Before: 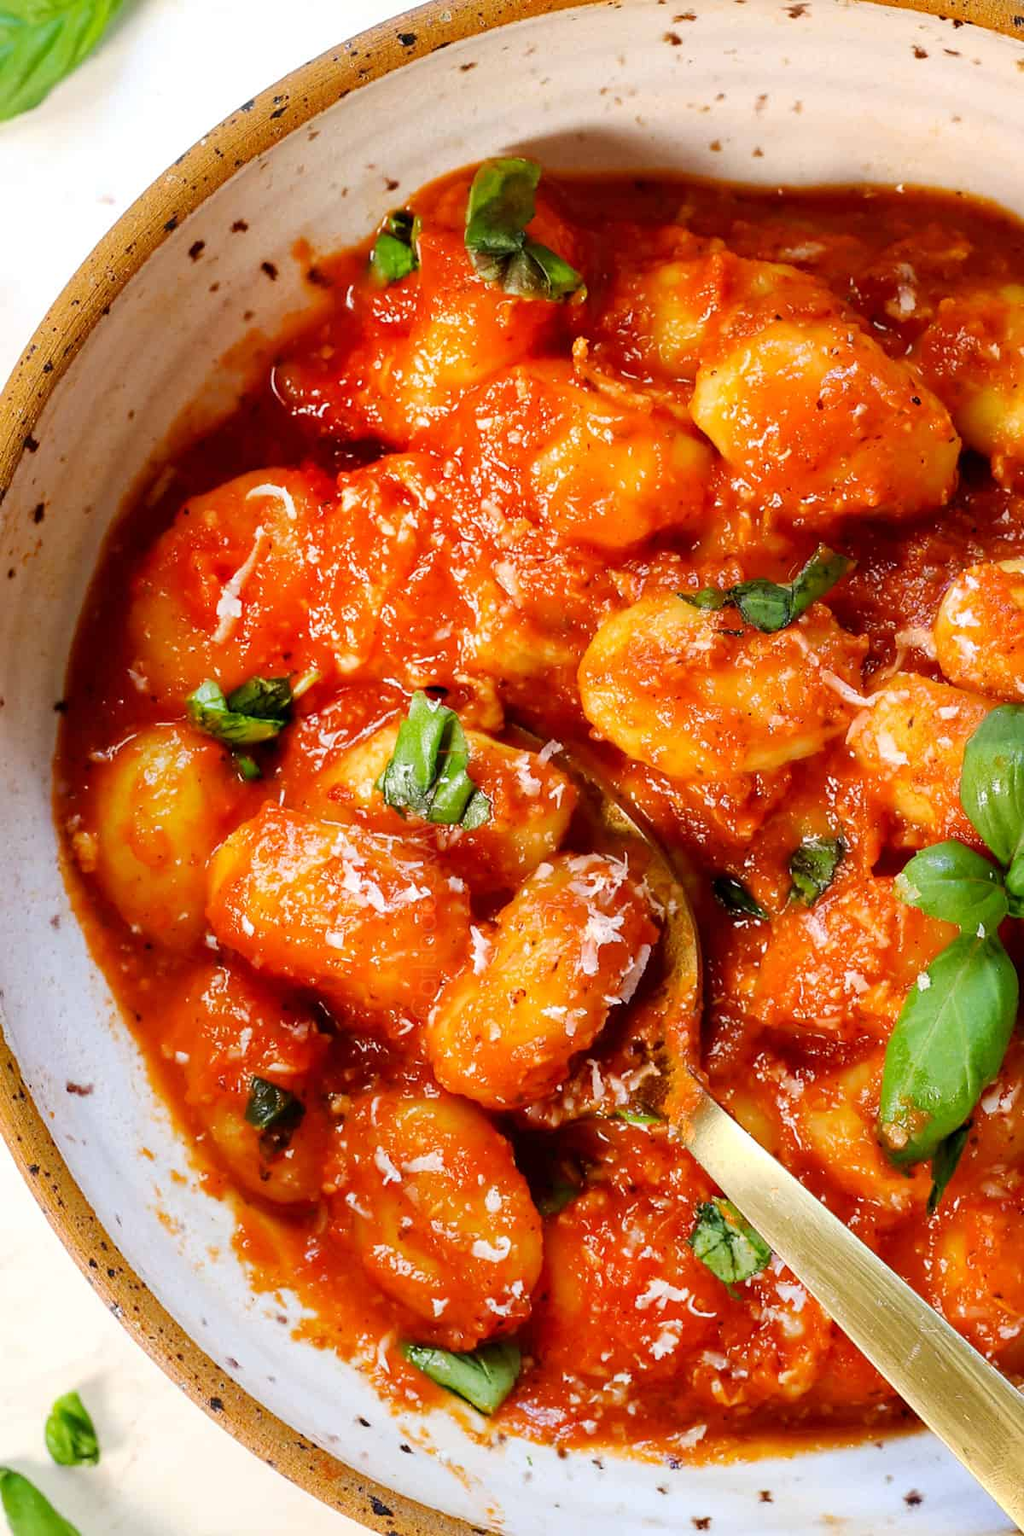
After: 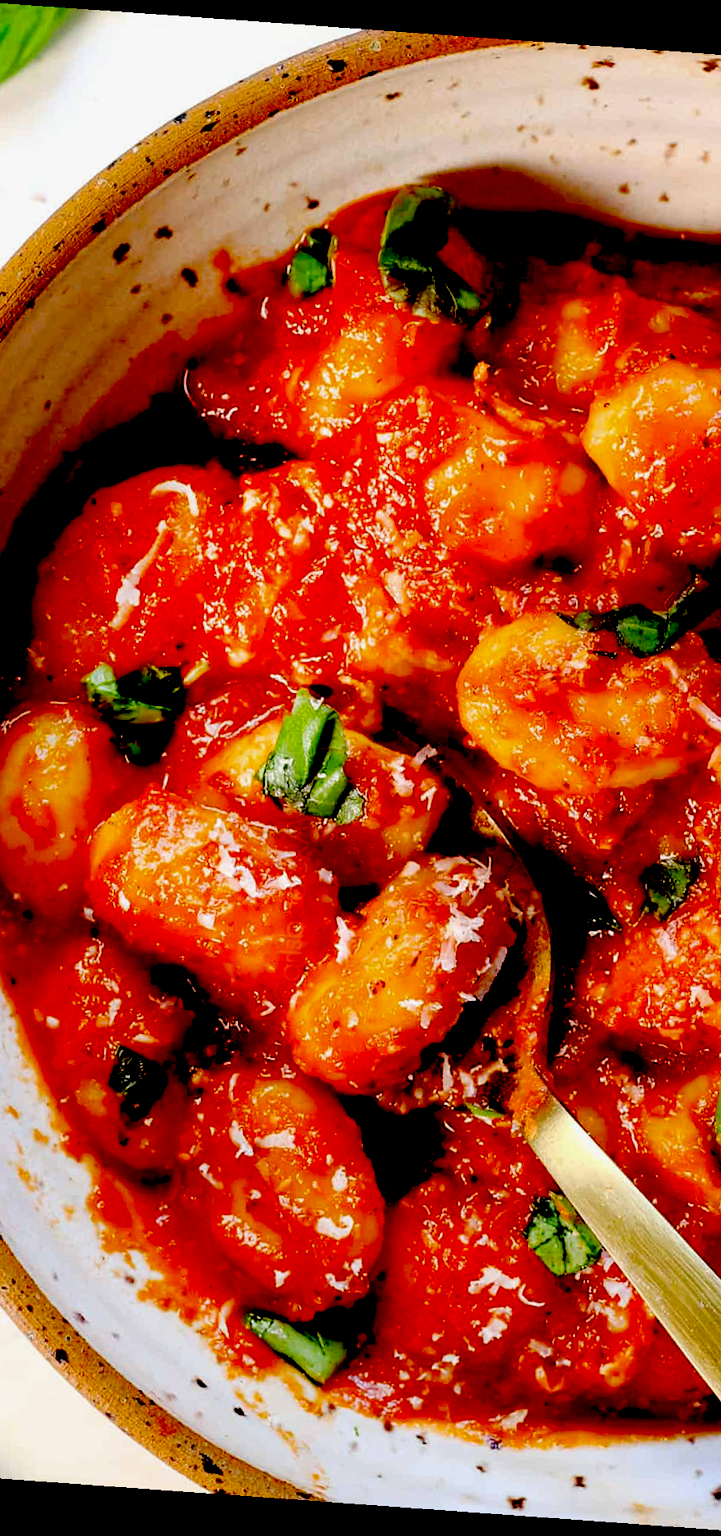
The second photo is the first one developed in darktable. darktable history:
rotate and perspective: rotation 4.1°, automatic cropping off
crop and rotate: left 14.292%, right 19.041%
exposure: black level correction 0.1, exposure -0.092 EV, compensate highlight preservation false
